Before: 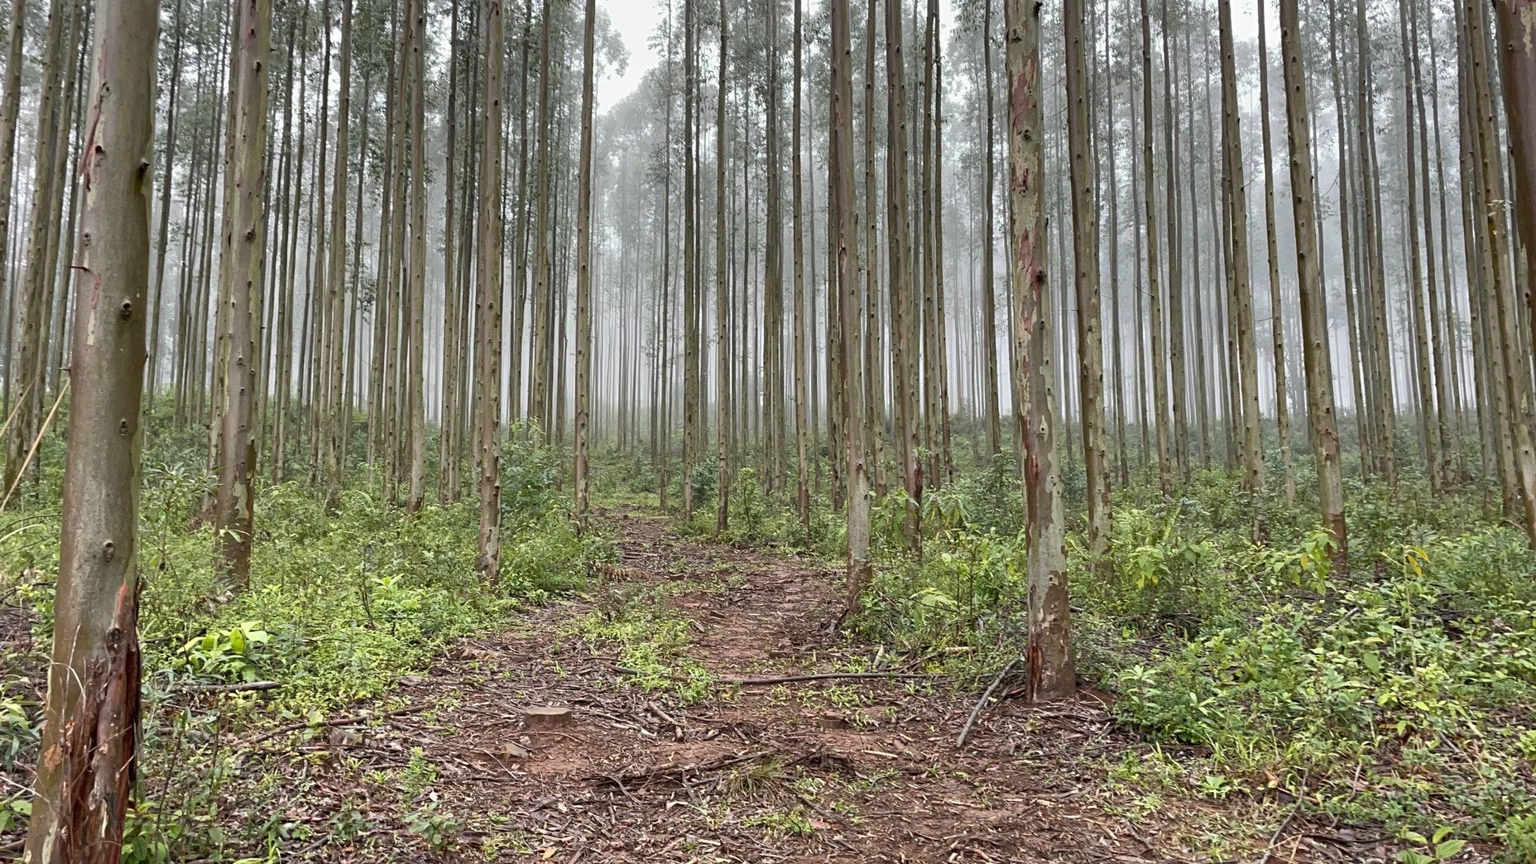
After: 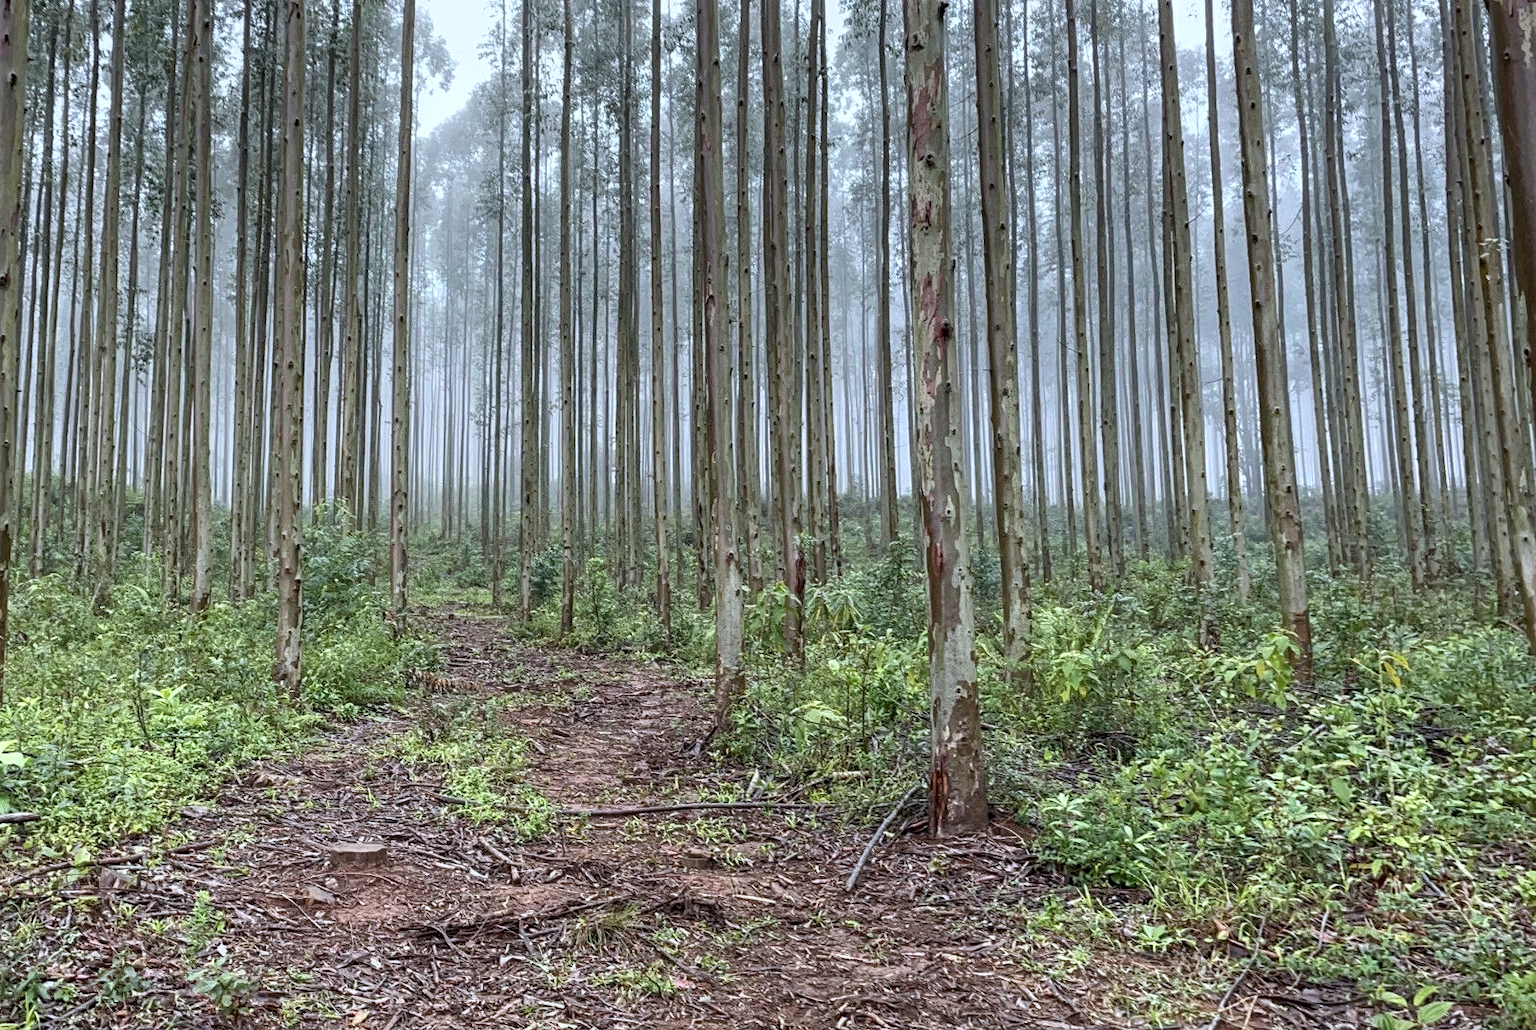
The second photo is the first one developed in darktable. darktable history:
color zones: curves: ch0 [(0, 0.5) (0.143, 0.5) (0.286, 0.5) (0.429, 0.5) (0.62, 0.489) (0.714, 0.445) (0.844, 0.496) (1, 0.5)]; ch1 [(0, 0.5) (0.143, 0.5) (0.286, 0.5) (0.429, 0.5) (0.571, 0.5) (0.714, 0.523) (0.857, 0.5) (1, 0.5)]
color calibration: x 0.37, y 0.382, temperature 4304.42 K
local contrast: detail 130%
shadows and highlights: shadows -40.09, highlights 62.58, highlights color adjustment 46.51%, soften with gaussian
crop: left 16.131%
